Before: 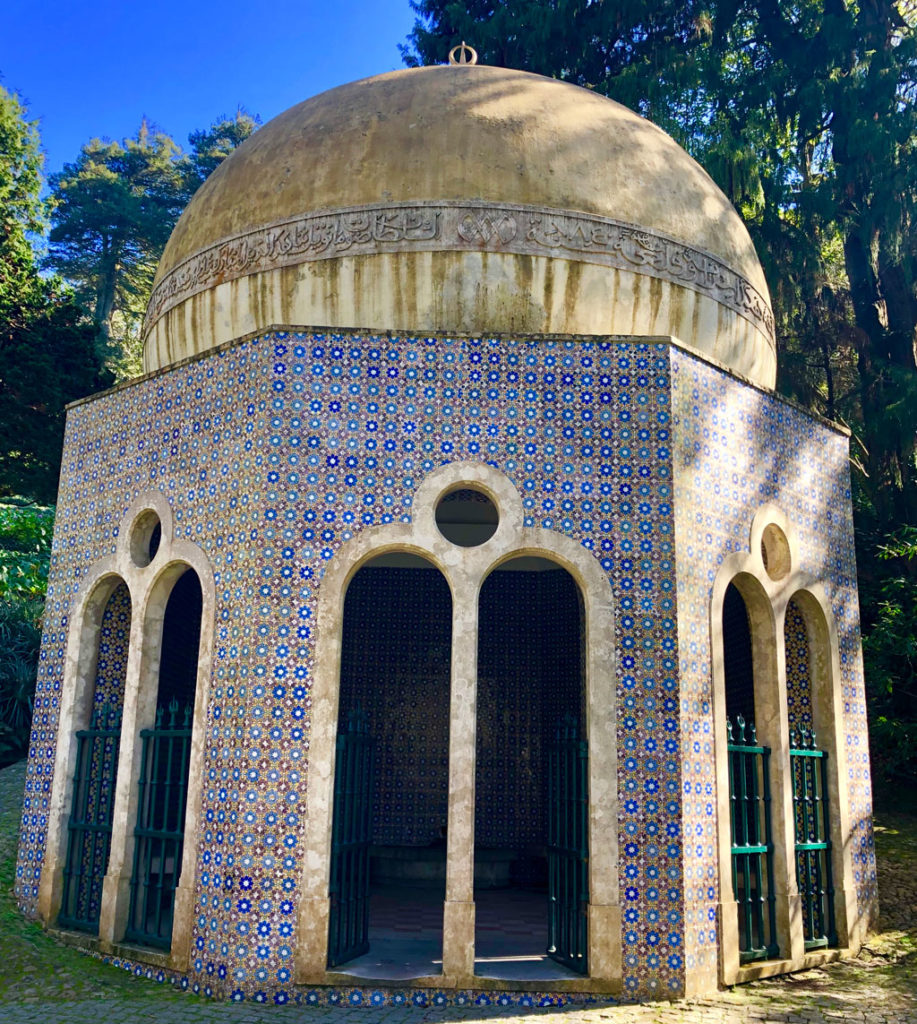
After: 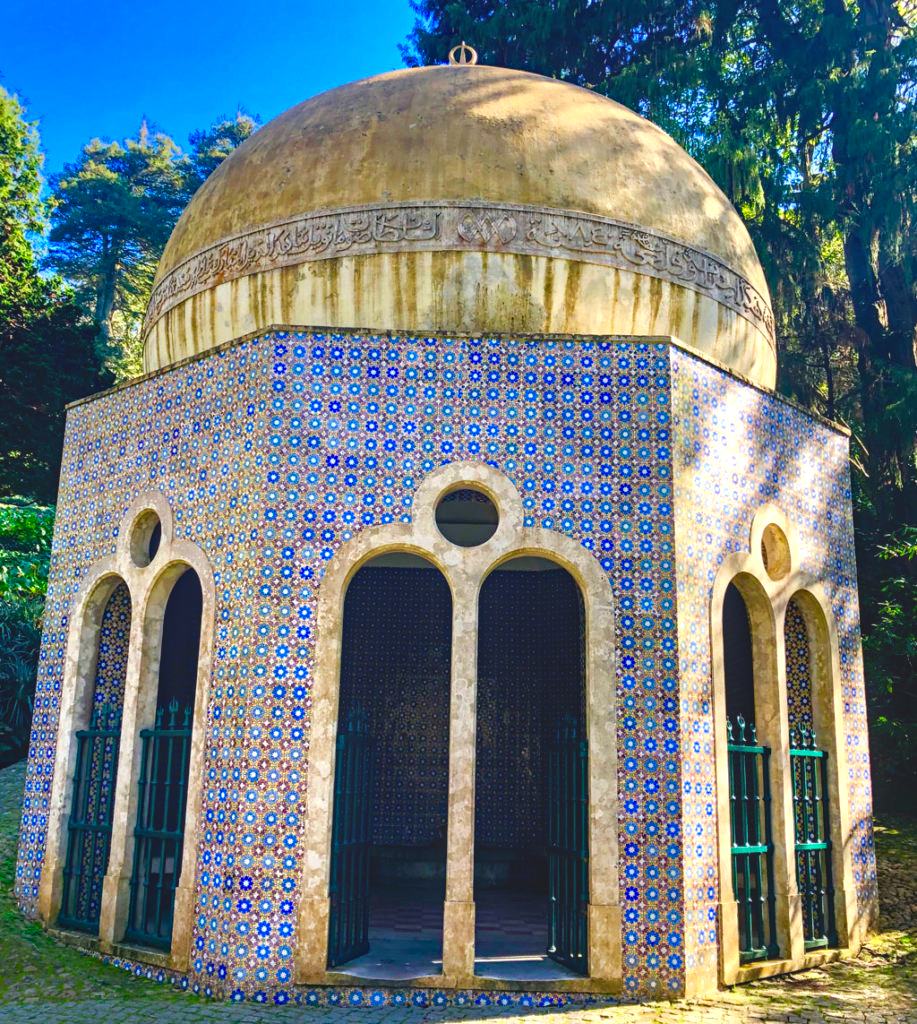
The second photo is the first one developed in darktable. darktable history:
haze removal: adaptive false
contrast brightness saturation: contrast -0.208, saturation 0.19
local contrast: on, module defaults
tone equalizer: -8 EV -0.733 EV, -7 EV -0.726 EV, -6 EV -0.596 EV, -5 EV -0.403 EV, -3 EV 0.383 EV, -2 EV 0.6 EV, -1 EV 0.693 EV, +0 EV 0.728 EV
